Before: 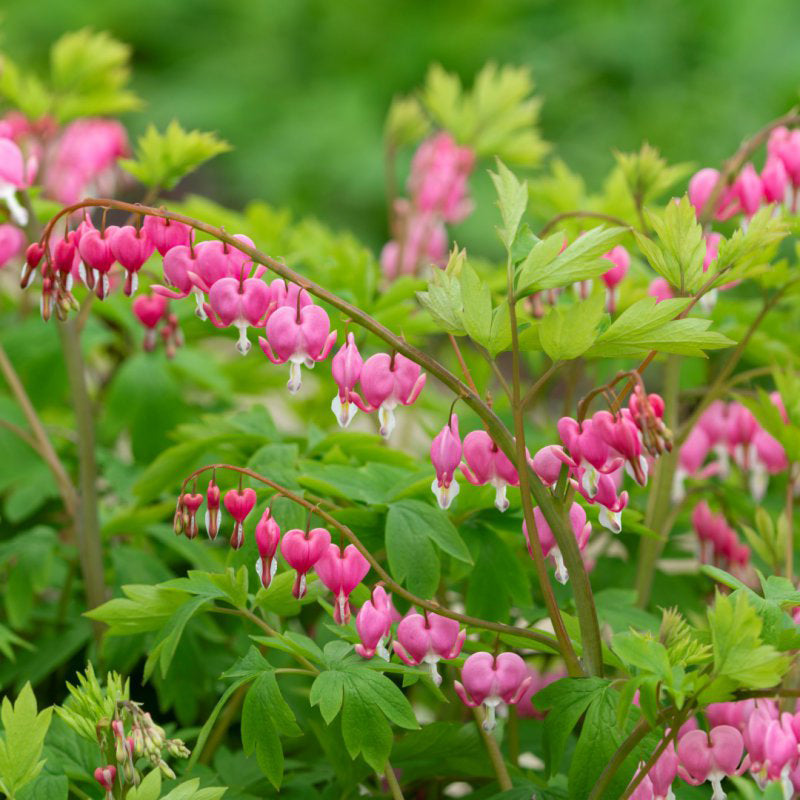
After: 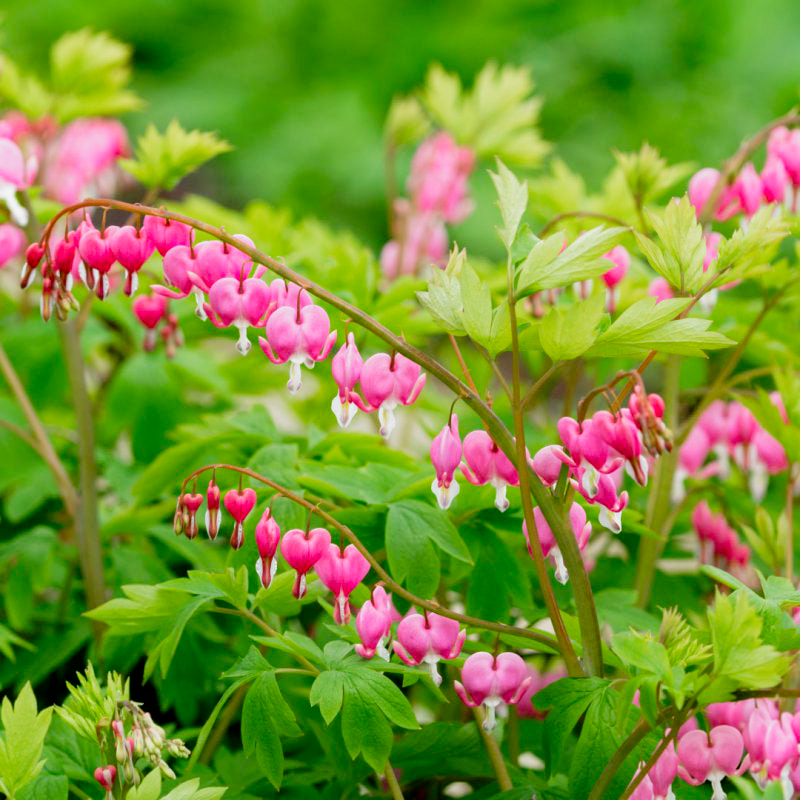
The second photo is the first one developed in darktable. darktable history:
filmic rgb: middle gray luminance 9.29%, black relative exposure -10.6 EV, white relative exposure 3.43 EV, target black luminance 0%, hardness 5.97, latitude 59.55%, contrast 1.089, highlights saturation mix 6.38%, shadows ↔ highlights balance 28.63%, add noise in highlights 0.001, preserve chrominance no, color science v4 (2020)
tone equalizer: -8 EV -0.402 EV, -7 EV -0.398 EV, -6 EV -0.354 EV, -5 EV -0.224 EV, -3 EV 0.196 EV, -2 EV 0.326 EV, -1 EV 0.381 EV, +0 EV 0.42 EV
